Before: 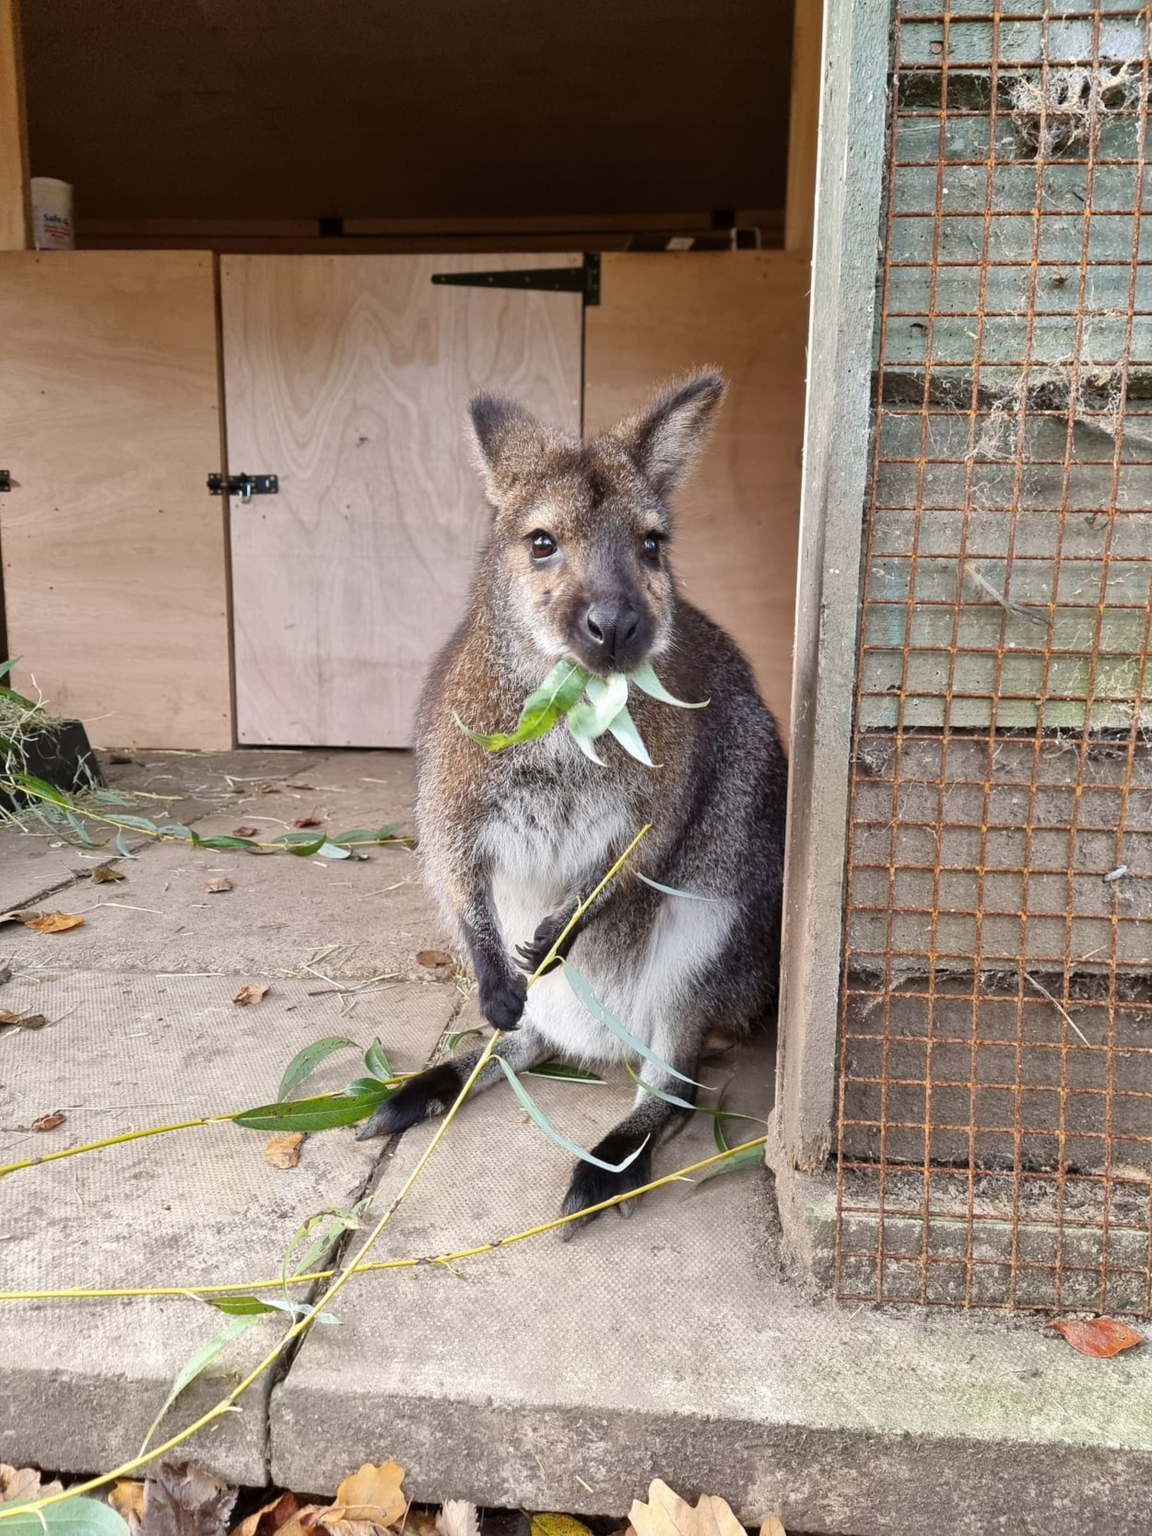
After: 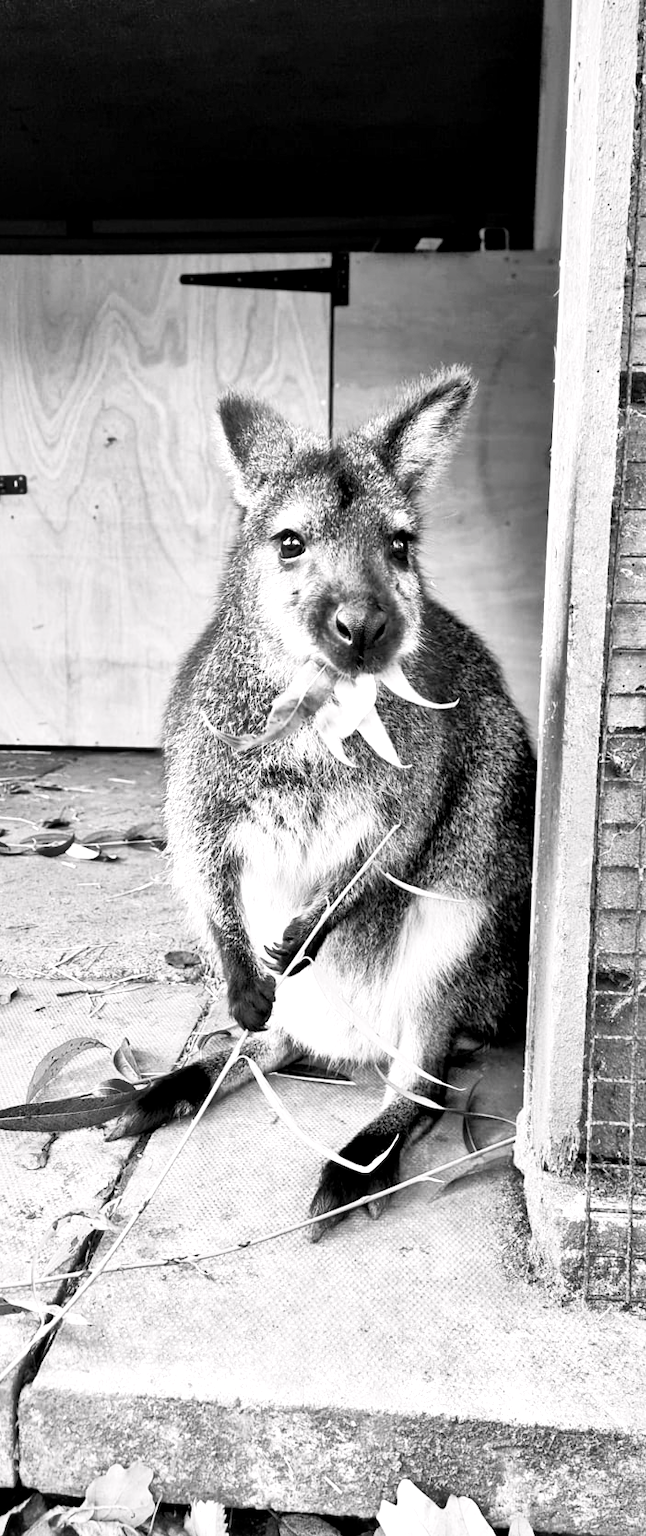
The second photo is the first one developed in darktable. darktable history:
crop: left 21.863%, right 21.995%, bottom 0.007%
local contrast: mode bilateral grid, contrast 25, coarseness 47, detail 152%, midtone range 0.2
color balance rgb: highlights gain › chroma 0.224%, highlights gain › hue 329.91°, global offset › luminance -0.508%, perceptual saturation grading › global saturation 35.054%, perceptual saturation grading › highlights -29.877%, perceptual saturation grading › shadows 34.745%
color calibration: output gray [0.25, 0.35, 0.4, 0], illuminant same as pipeline (D50), adaptation XYZ, x 0.347, y 0.358, temperature 5021.83 K
base curve: curves: ch0 [(0, 0) (0.012, 0.01) (0.073, 0.168) (0.31, 0.711) (0.645, 0.957) (1, 1)]
shadows and highlights: shadows 33.67, highlights -47.17, compress 49.85%, soften with gaussian
